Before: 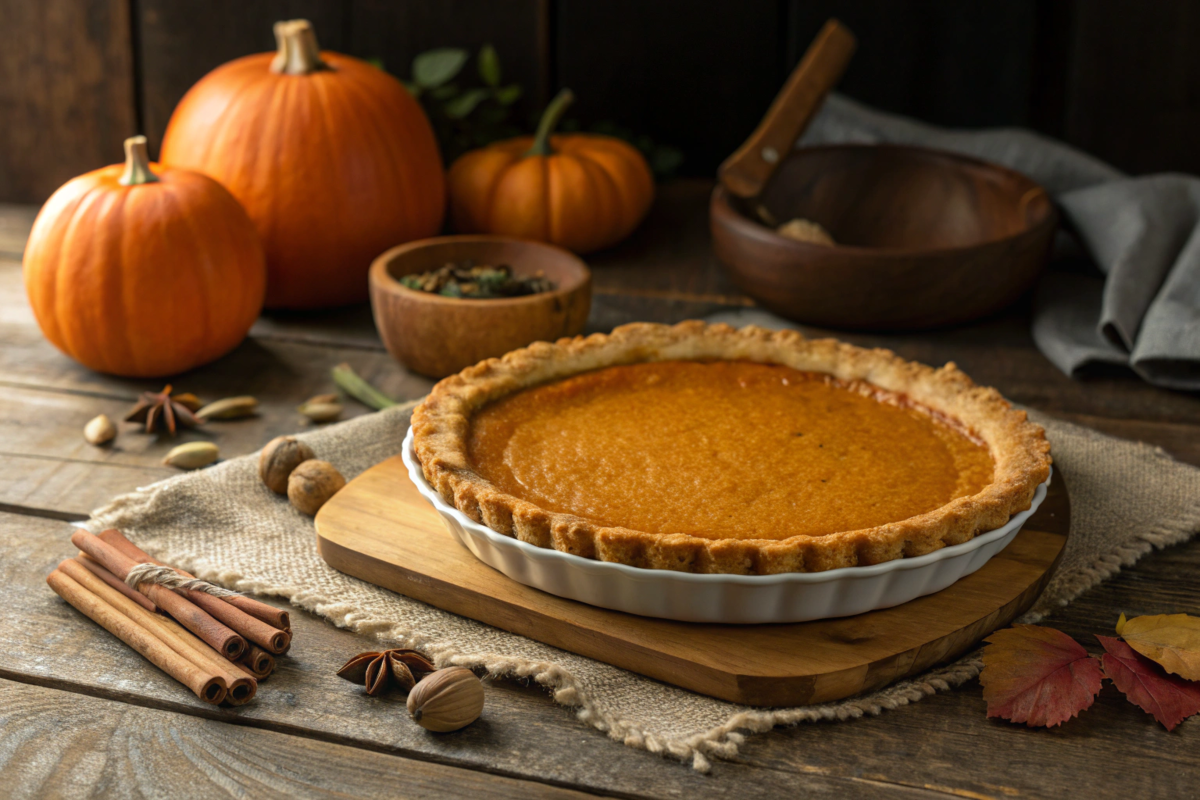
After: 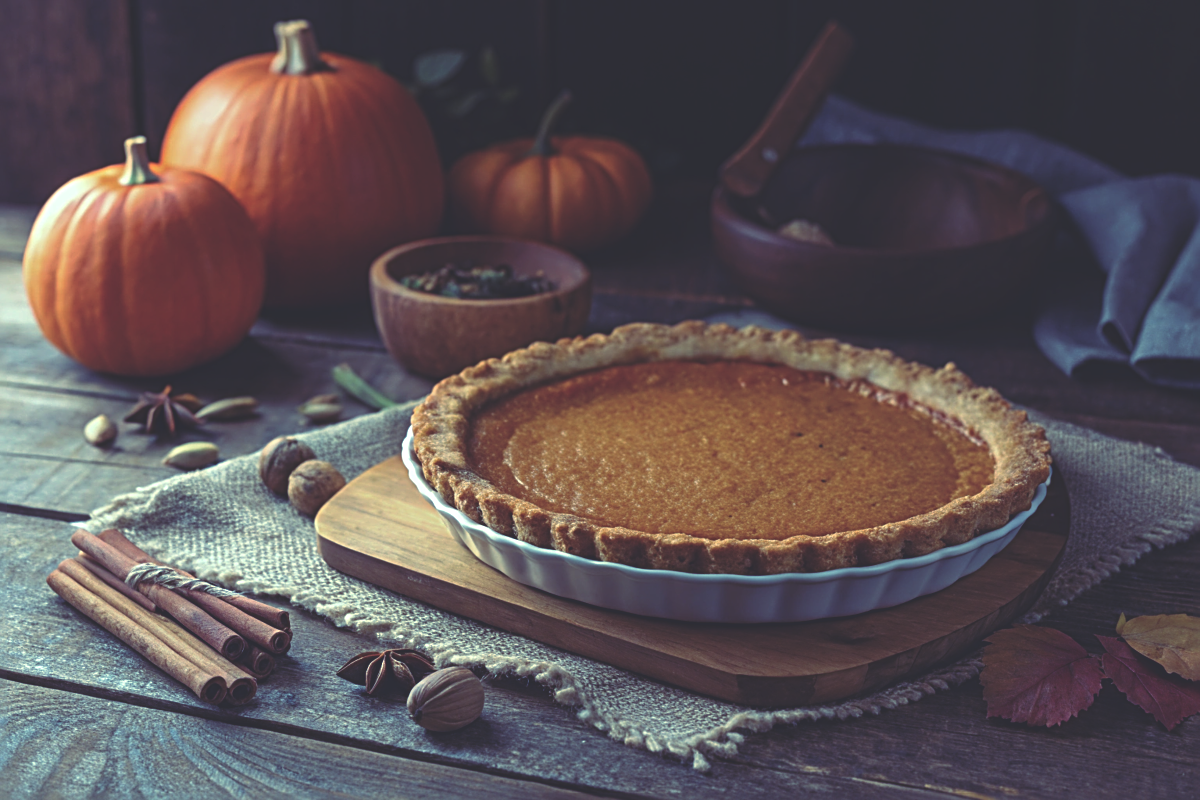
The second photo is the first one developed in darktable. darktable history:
rgb curve: curves: ch0 [(0, 0.186) (0.314, 0.284) (0.576, 0.466) (0.805, 0.691) (0.936, 0.886)]; ch1 [(0, 0.186) (0.314, 0.284) (0.581, 0.534) (0.771, 0.746) (0.936, 0.958)]; ch2 [(0, 0.216) (0.275, 0.39) (1, 1)], mode RGB, independent channels, compensate middle gray true, preserve colors none
sharpen: radius 2.676, amount 0.669
